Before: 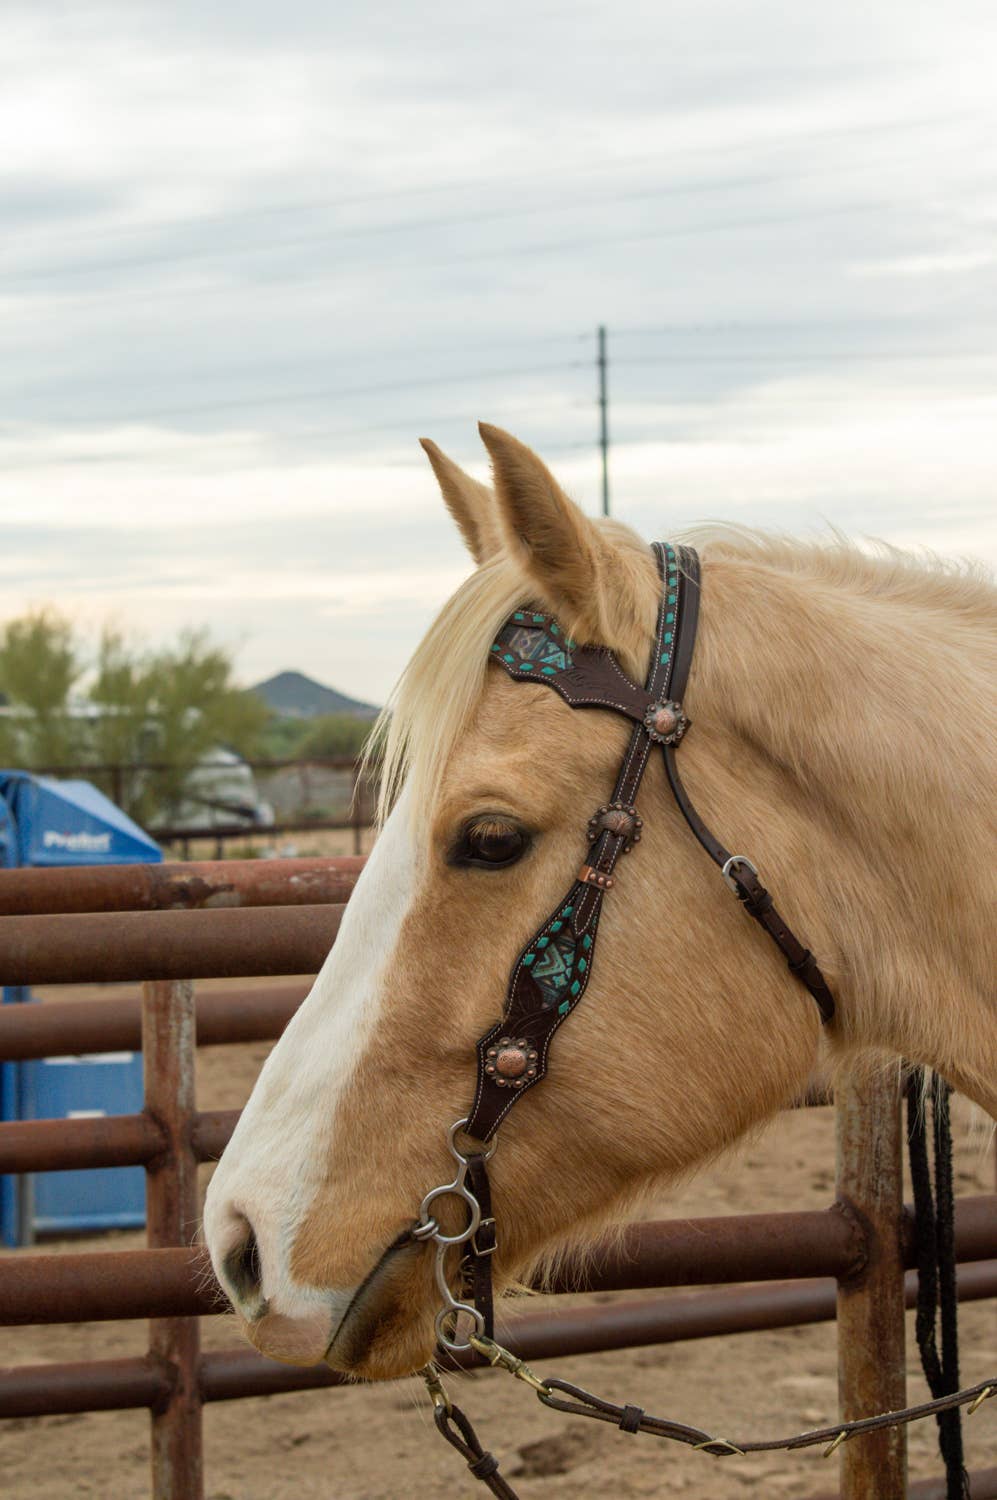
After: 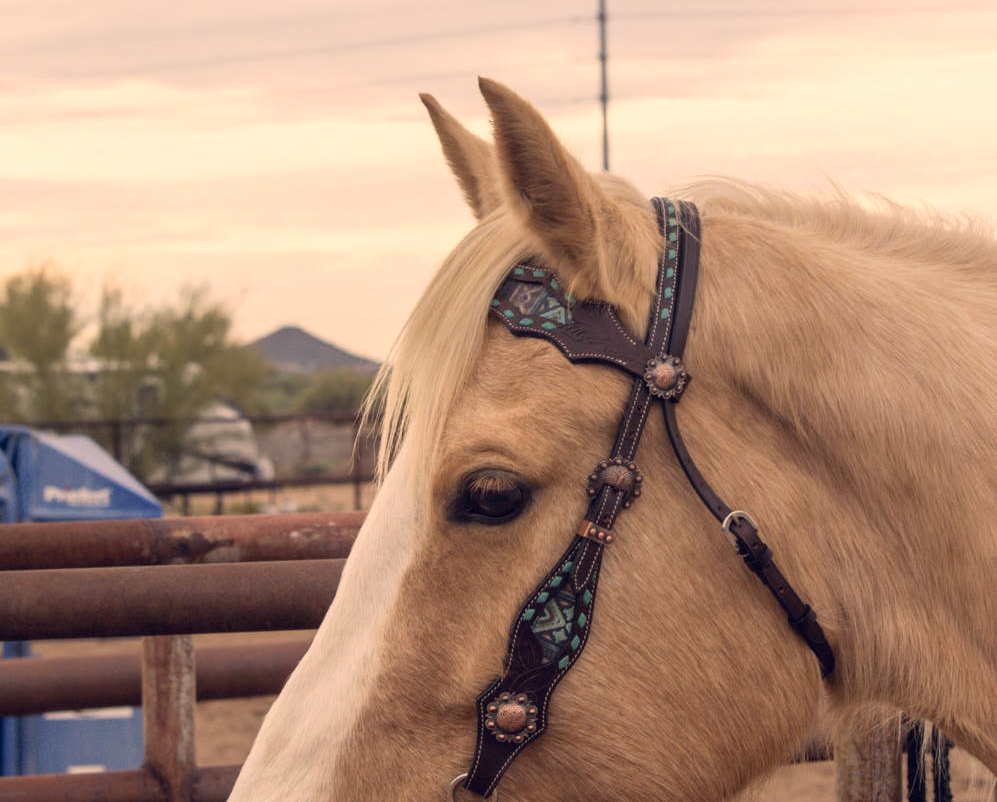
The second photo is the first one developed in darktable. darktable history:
crop and rotate: top 23.043%, bottom 23.437%
color correction: highlights a* 19.59, highlights b* 27.49, shadows a* 3.46, shadows b* -17.28, saturation 0.73
